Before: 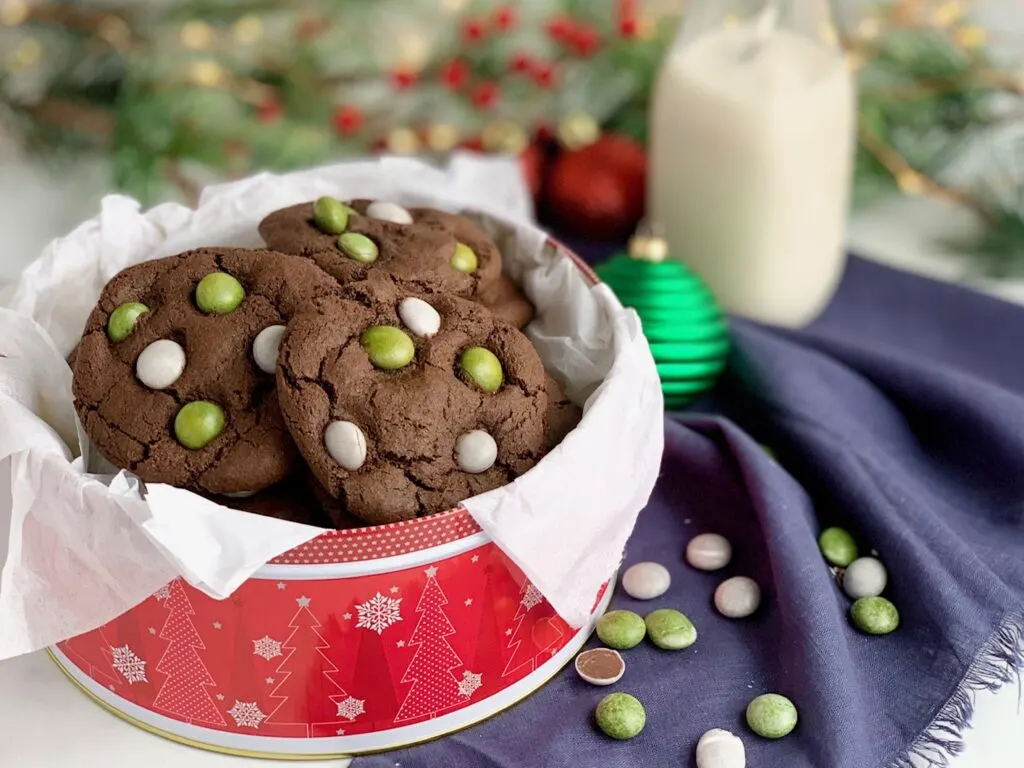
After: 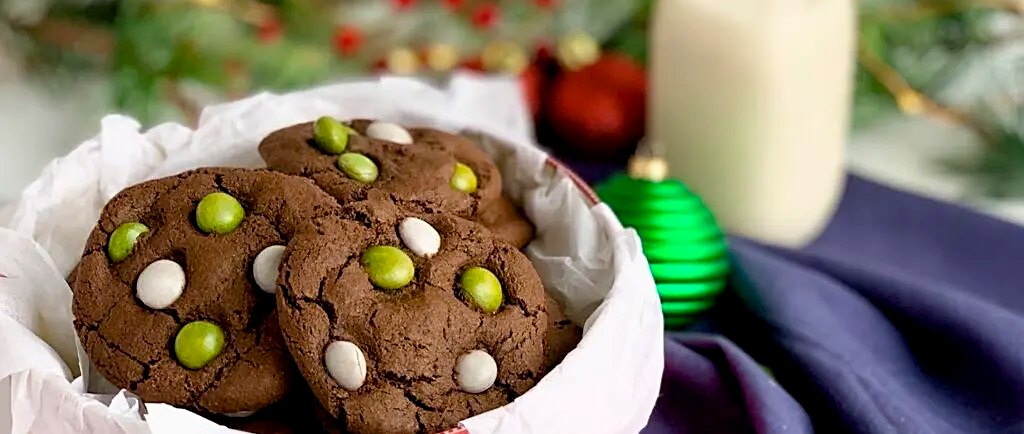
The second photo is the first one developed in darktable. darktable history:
sharpen: on, module defaults
crop and rotate: top 10.514%, bottom 32.893%
color balance rgb: perceptual saturation grading › global saturation 10.236%, global vibrance 33.074%
shadows and highlights: shadows 0.27, highlights 38.62
